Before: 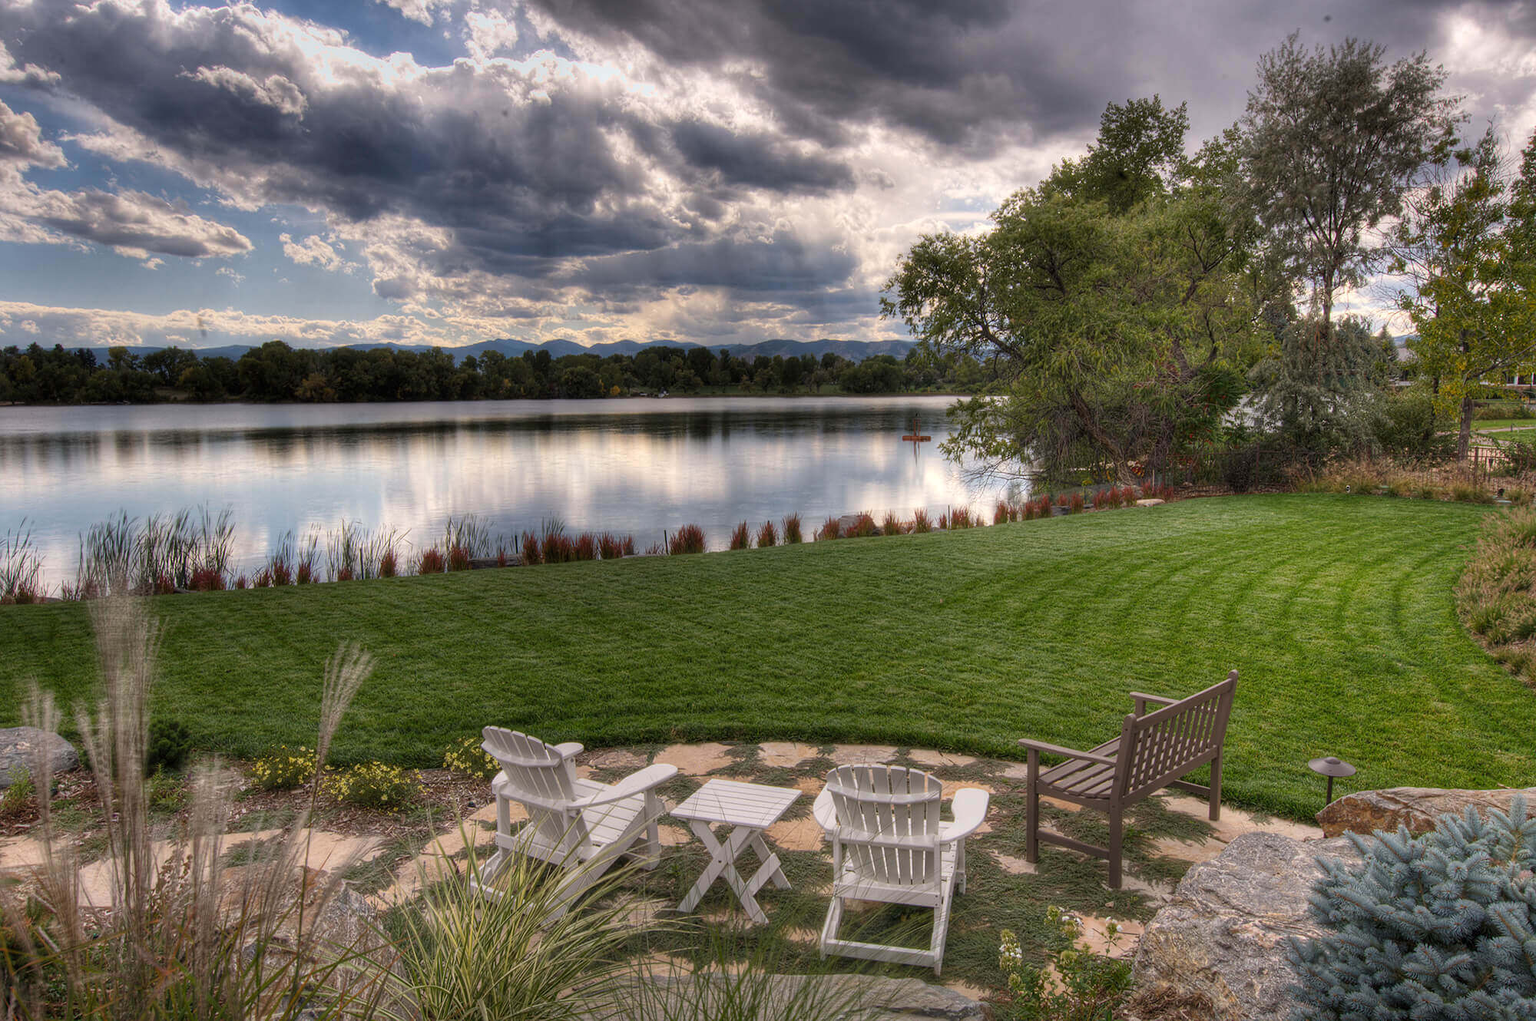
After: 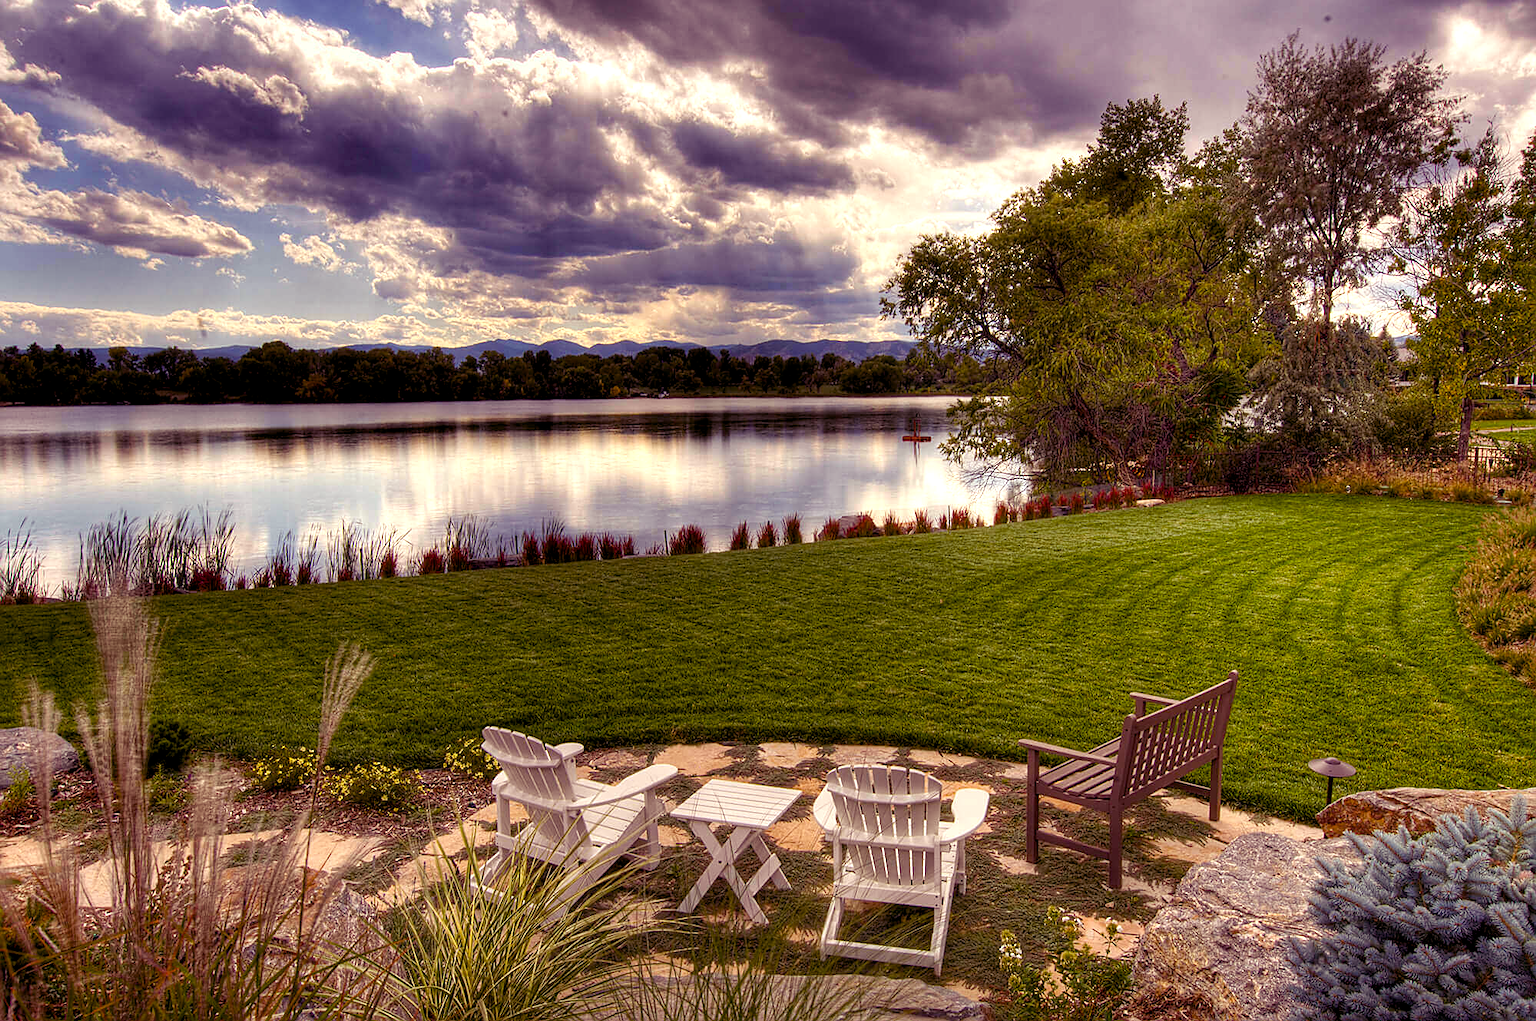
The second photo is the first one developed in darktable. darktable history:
color balance rgb: shadows lift › luminance -21.66%, shadows lift › chroma 8.98%, shadows lift › hue 283.37°, power › chroma 1.55%, power › hue 25.59°, highlights gain › luminance 6.08%, highlights gain › chroma 2.55%, highlights gain › hue 90°, global offset › luminance -0.87%, perceptual saturation grading › global saturation 27.49%, perceptual saturation grading › highlights -28.39%, perceptual saturation grading › mid-tones 15.22%, perceptual saturation grading › shadows 33.98%, perceptual brilliance grading › highlights 10%, perceptual brilliance grading › mid-tones 5%
sharpen: on, module defaults
